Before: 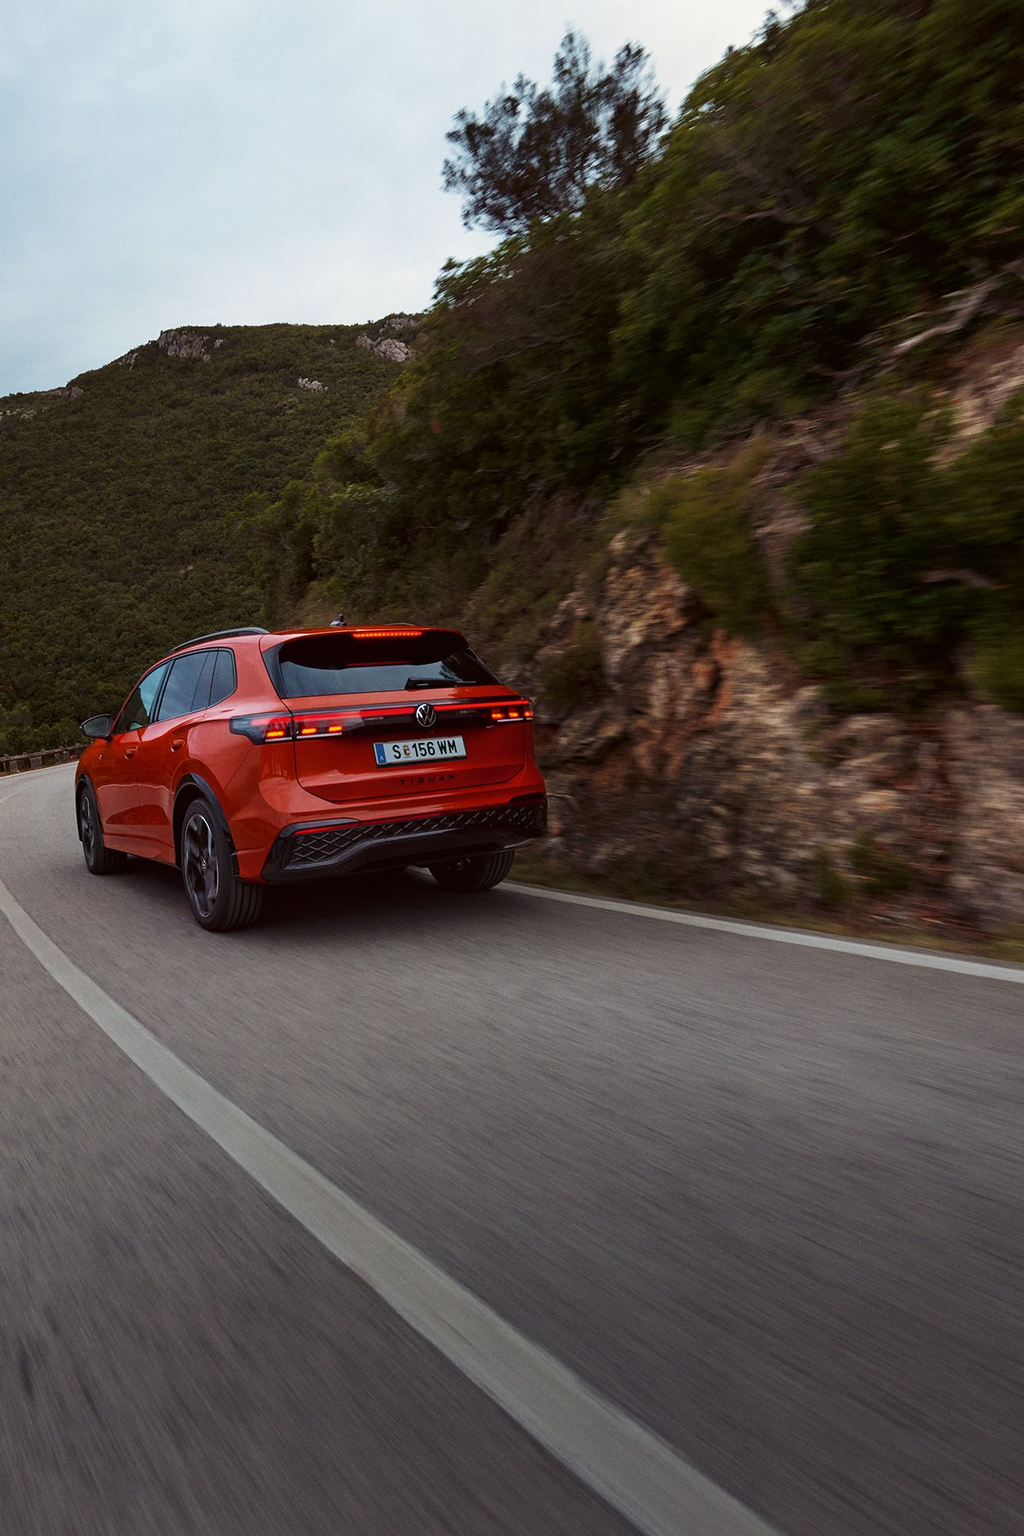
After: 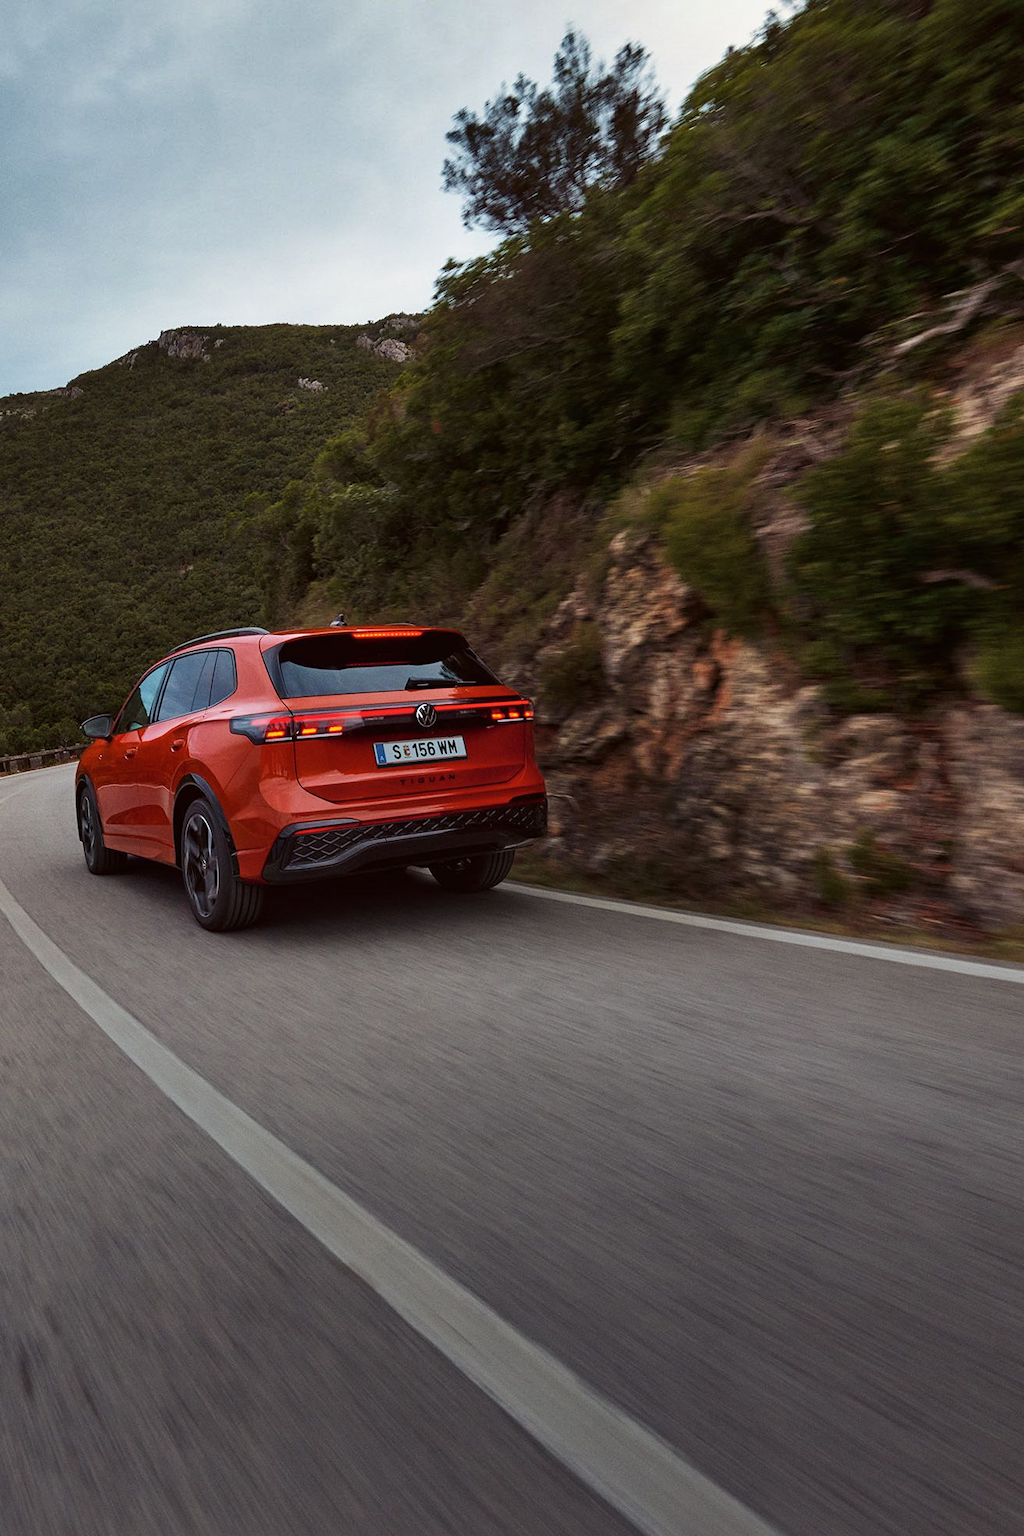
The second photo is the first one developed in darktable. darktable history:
shadows and highlights: shadows 30.63, highlights -63.22, shadows color adjustment 98%, highlights color adjustment 58.61%, soften with gaussian
rotate and perspective: crop left 0, crop top 0
